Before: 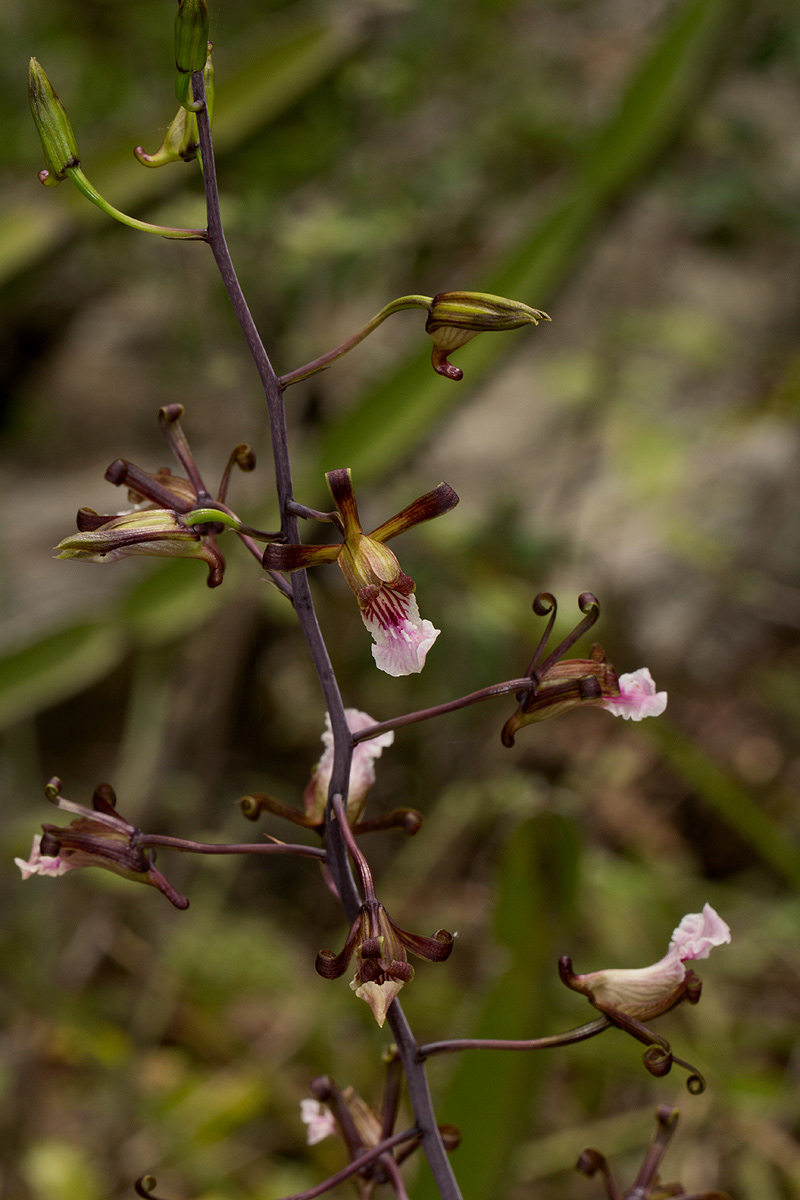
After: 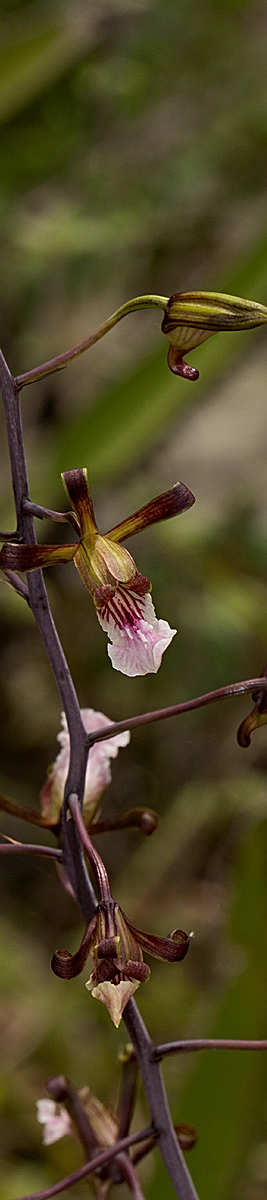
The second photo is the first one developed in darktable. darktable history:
crop: left 33.084%, right 33.425%
sharpen: on, module defaults
